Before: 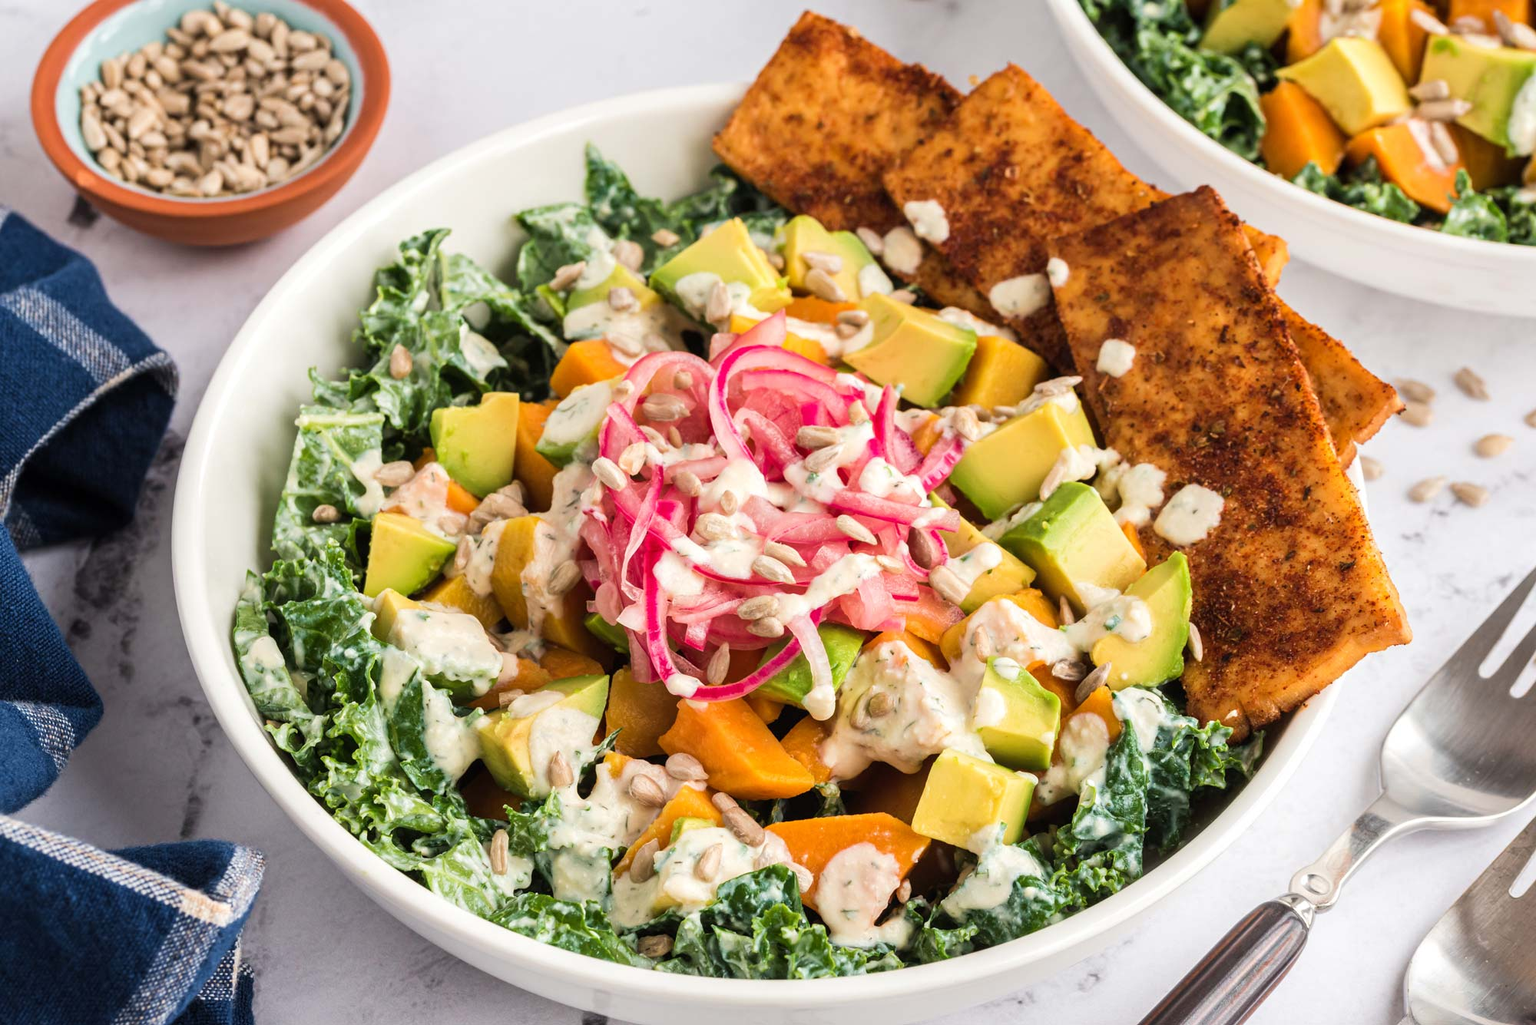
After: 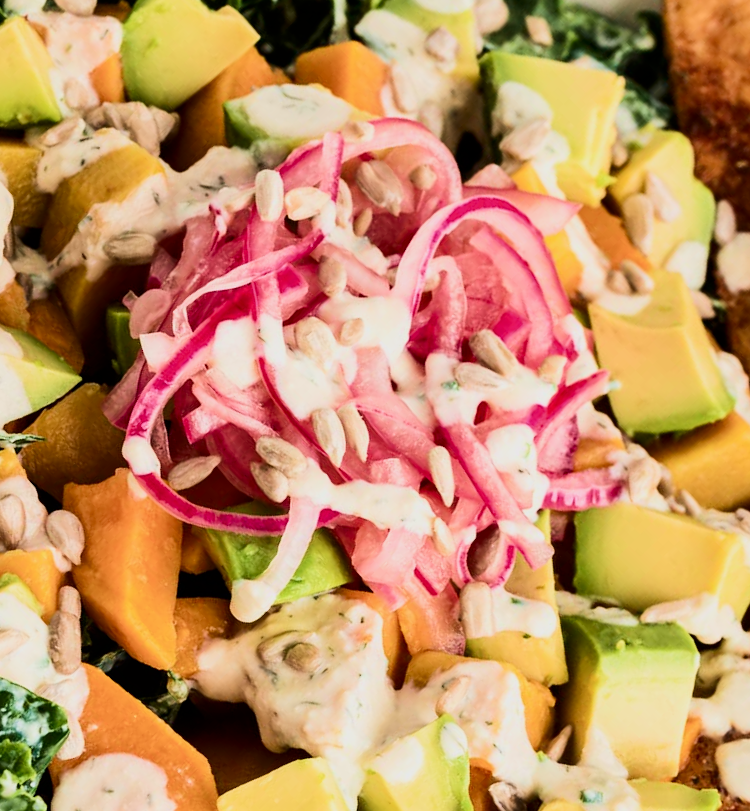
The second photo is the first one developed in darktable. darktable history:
filmic rgb: black relative exposure -7.65 EV, white relative exposure 4.56 EV, hardness 3.61
crop and rotate: angle -45.31°, top 16.817%, right 0.802%, bottom 11.628%
velvia: on, module defaults
contrast brightness saturation: contrast 0.281
